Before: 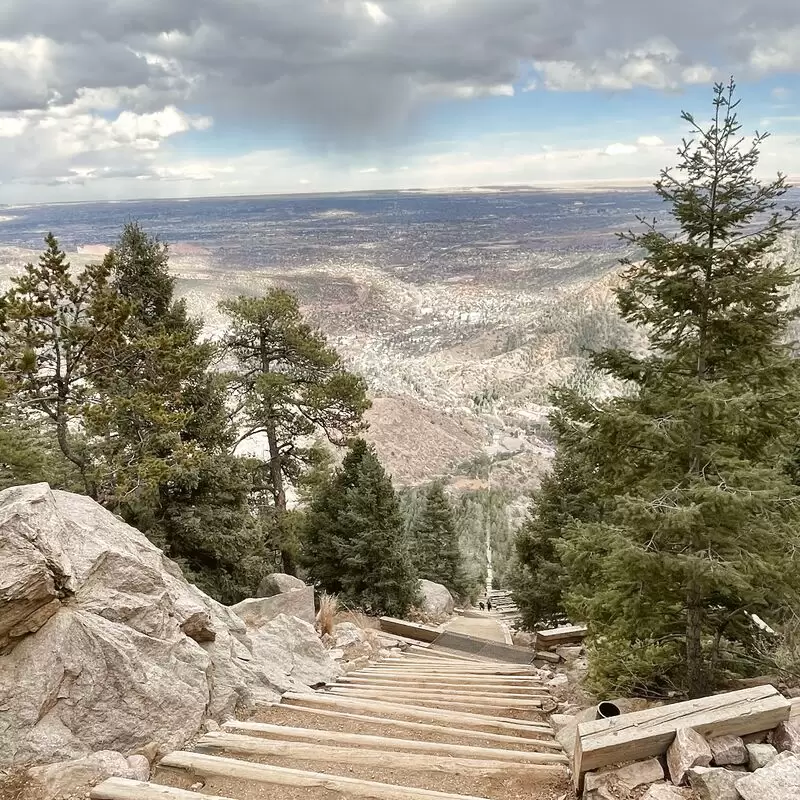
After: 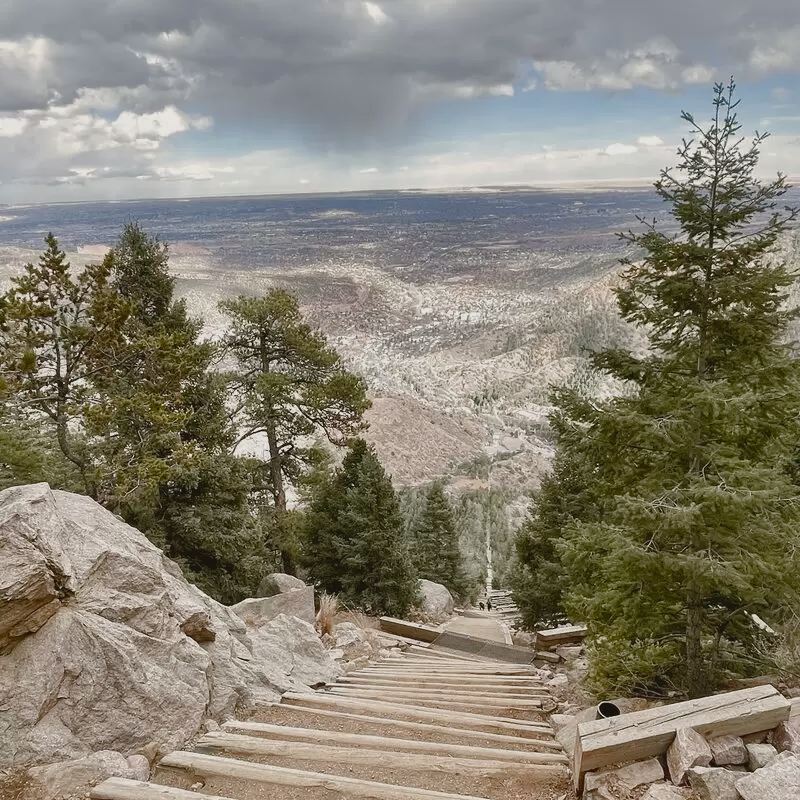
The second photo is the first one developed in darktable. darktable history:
color balance rgb: shadows lift › luminance -10%, shadows lift › chroma 1%, shadows lift › hue 113°, power › luminance -15%, highlights gain › chroma 0.2%, highlights gain › hue 333°, global offset › luminance 0.5%, perceptual saturation grading › global saturation 20%, perceptual saturation grading › highlights -50%, perceptual saturation grading › shadows 25%, contrast -10%
shadows and highlights: on, module defaults
